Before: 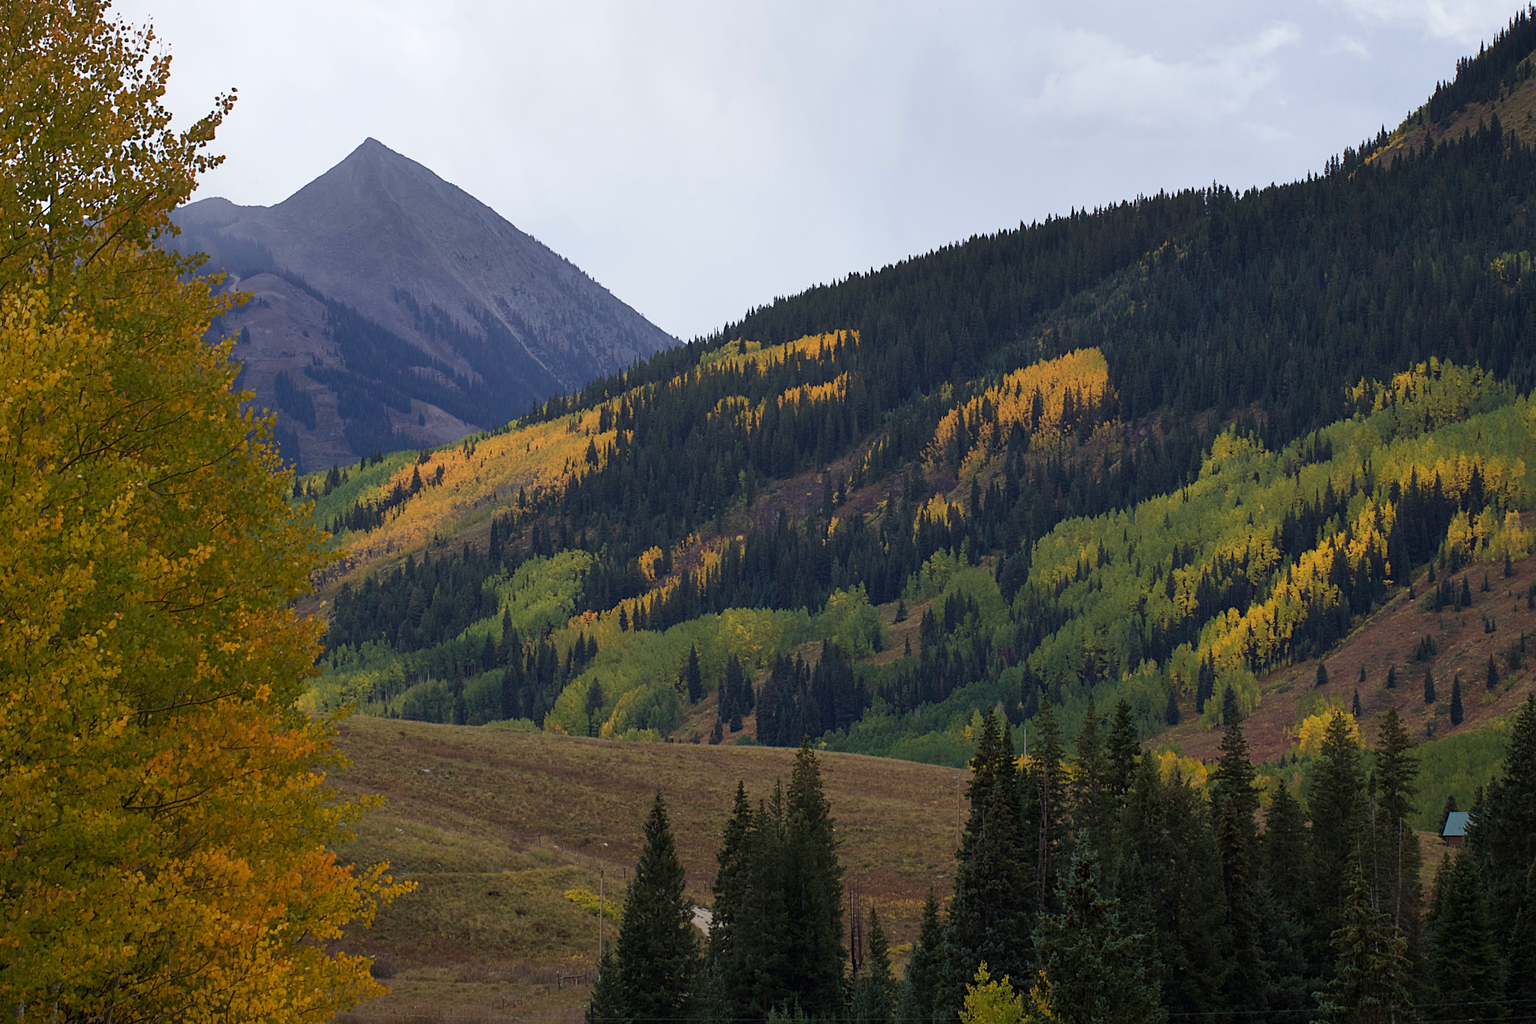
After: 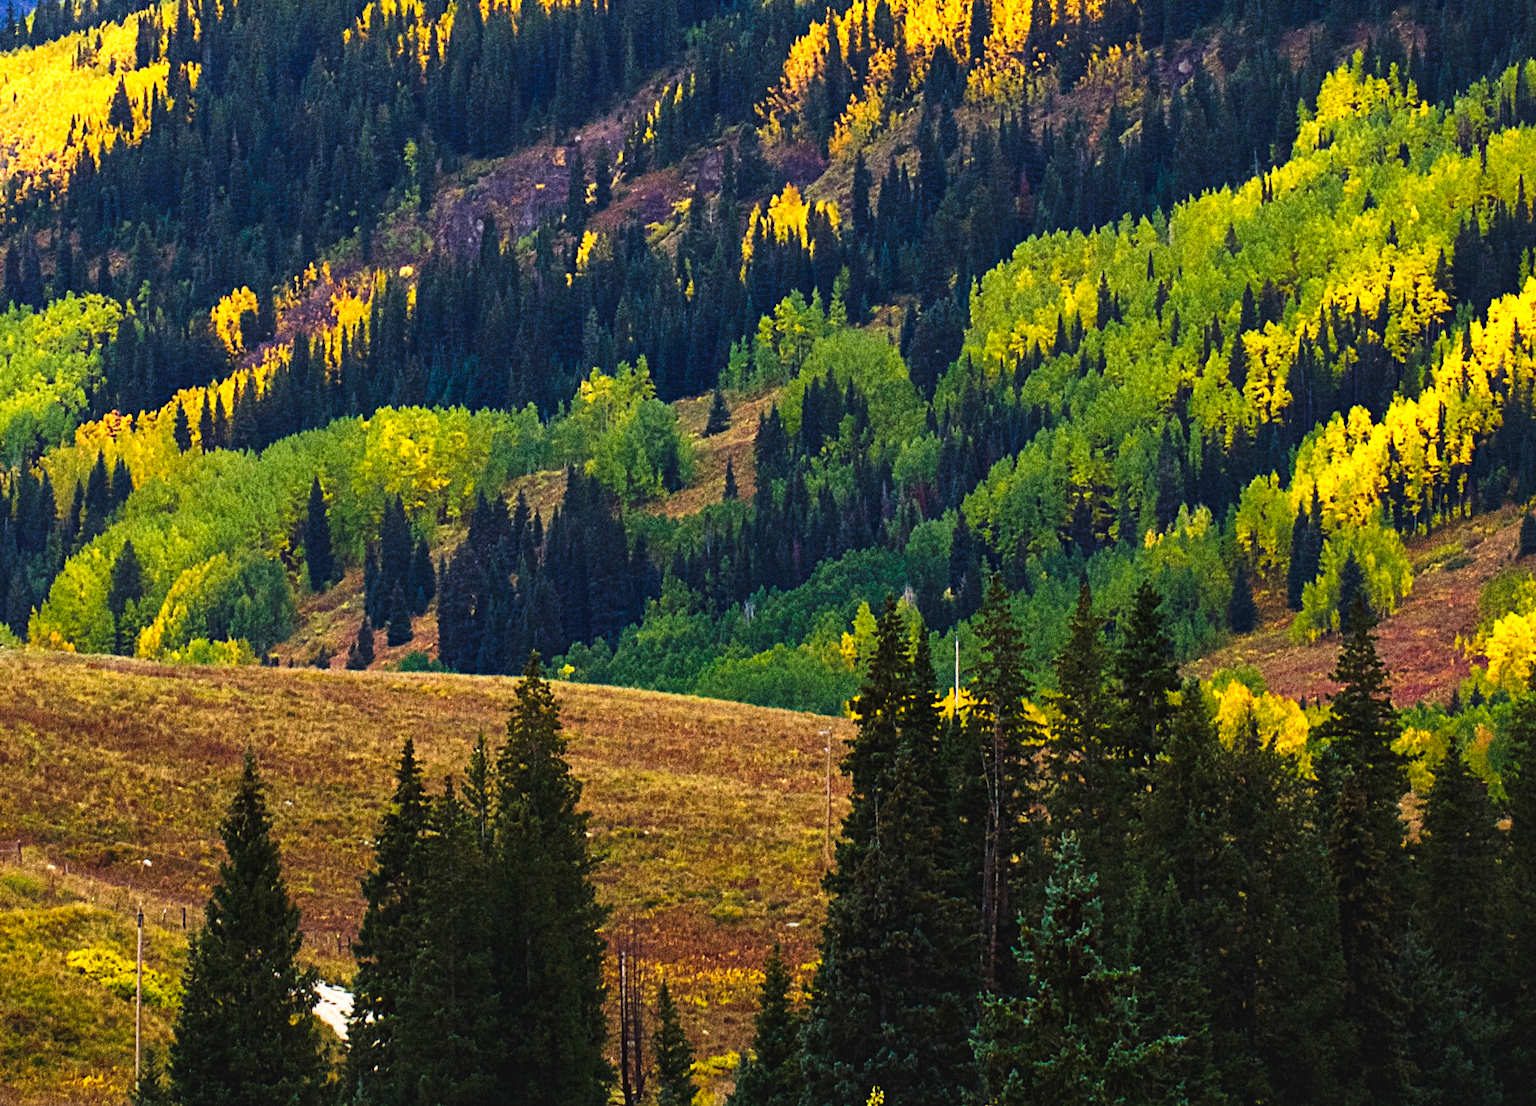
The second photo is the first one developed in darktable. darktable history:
contrast brightness saturation: saturation -0.05
local contrast: mode bilateral grid, contrast 20, coarseness 50, detail 120%, midtone range 0.2
crop: left 34.479%, top 38.822%, right 13.718%, bottom 5.172%
exposure: black level correction -0.002, exposure 1.115 EV, compensate highlight preservation false
tone equalizer: on, module defaults
color balance rgb: linear chroma grading › global chroma 16.62%, perceptual saturation grading › highlights -8.63%, perceptual saturation grading › mid-tones 18.66%, perceptual saturation grading › shadows 28.49%, perceptual brilliance grading › highlights 14.22%, perceptual brilliance grading › shadows -18.96%, global vibrance 27.71%
tone curve: curves: ch0 [(0, 0) (0.003, 0.047) (0.011, 0.047) (0.025, 0.049) (0.044, 0.051) (0.069, 0.055) (0.1, 0.066) (0.136, 0.089) (0.177, 0.12) (0.224, 0.155) (0.277, 0.205) (0.335, 0.281) (0.399, 0.37) (0.468, 0.47) (0.543, 0.574) (0.623, 0.687) (0.709, 0.801) (0.801, 0.89) (0.898, 0.963) (1, 1)], preserve colors none
grain: strength 49.07%
